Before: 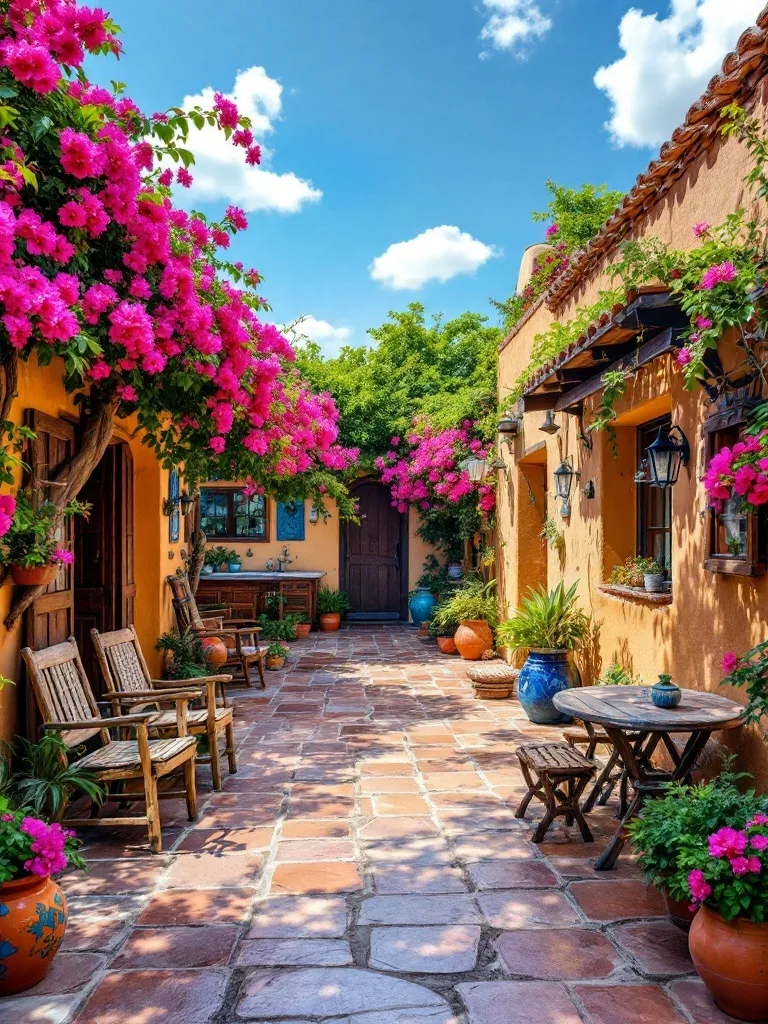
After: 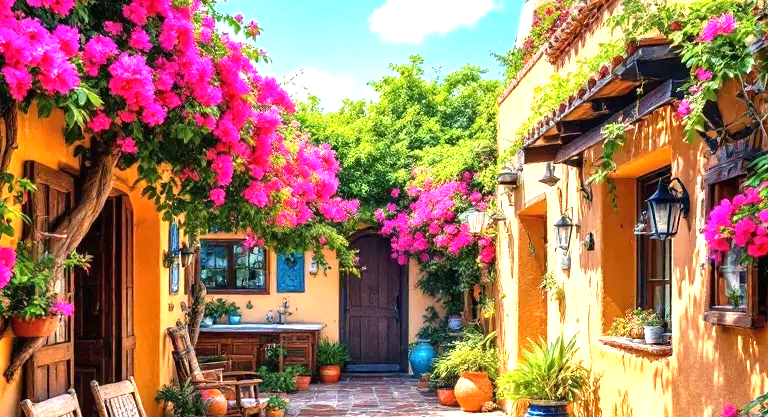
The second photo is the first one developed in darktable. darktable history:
exposure: black level correction 0, exposure 1.199 EV, compensate exposure bias true, compensate highlight preservation false
crop and rotate: top 24.305%, bottom 34.883%
